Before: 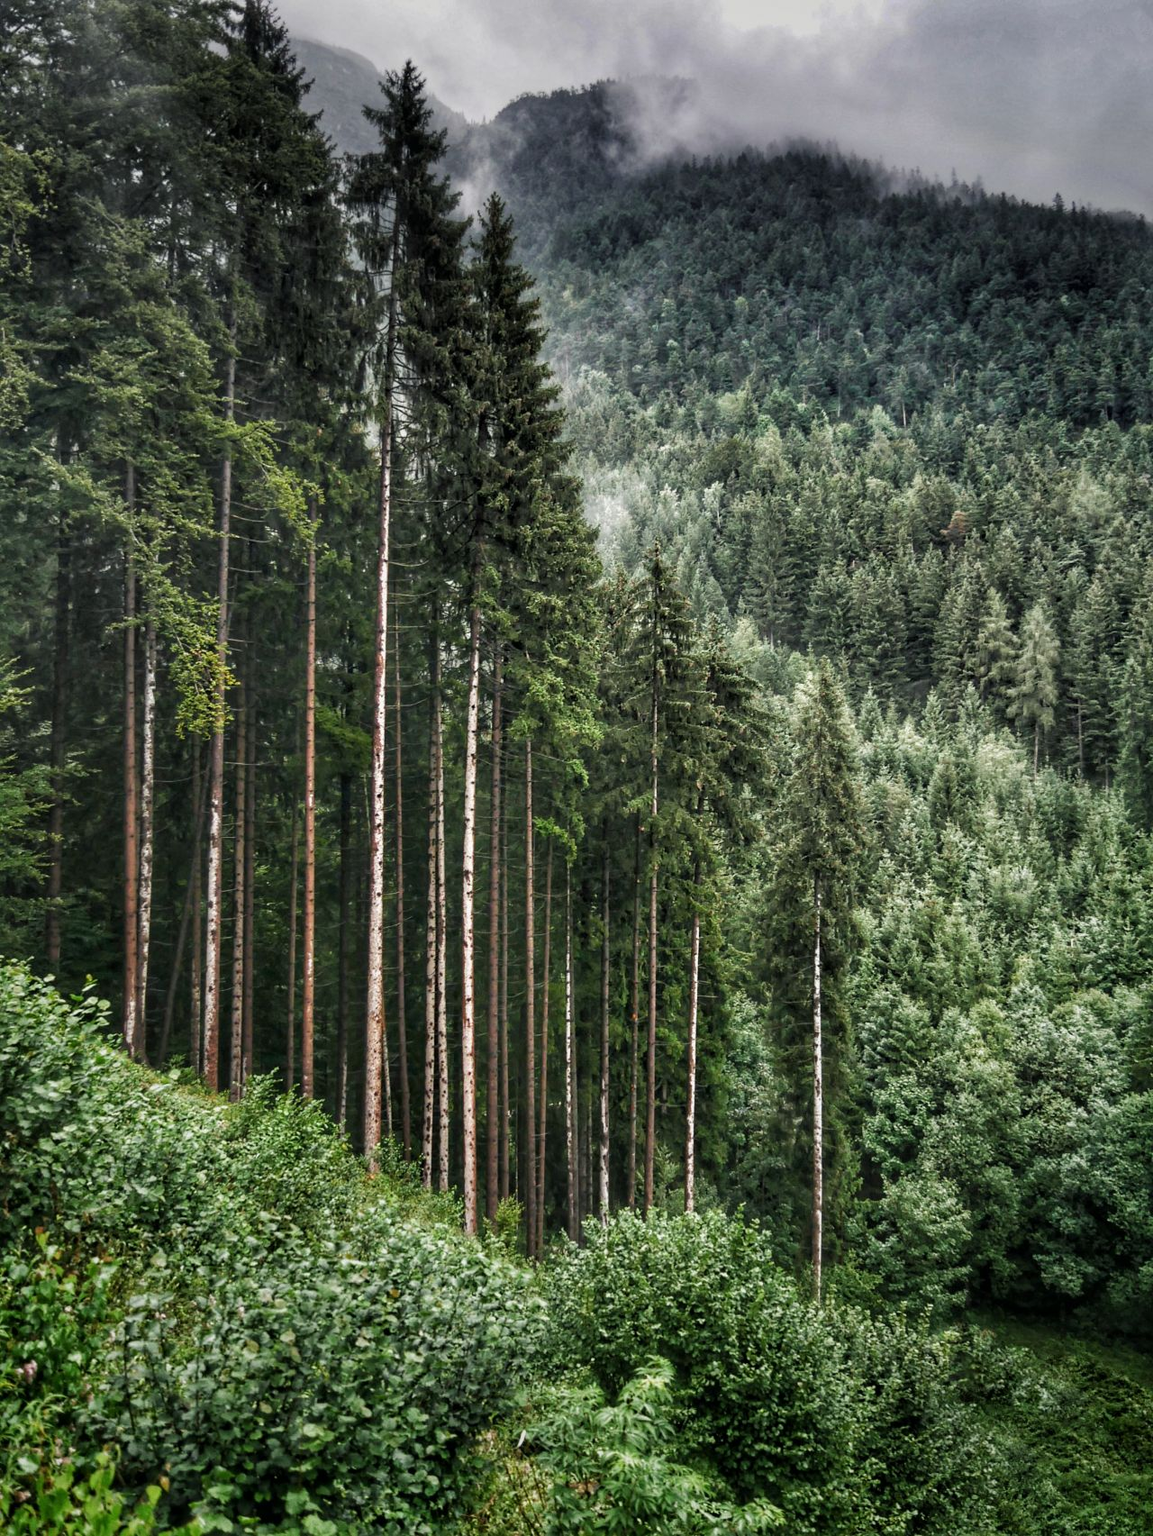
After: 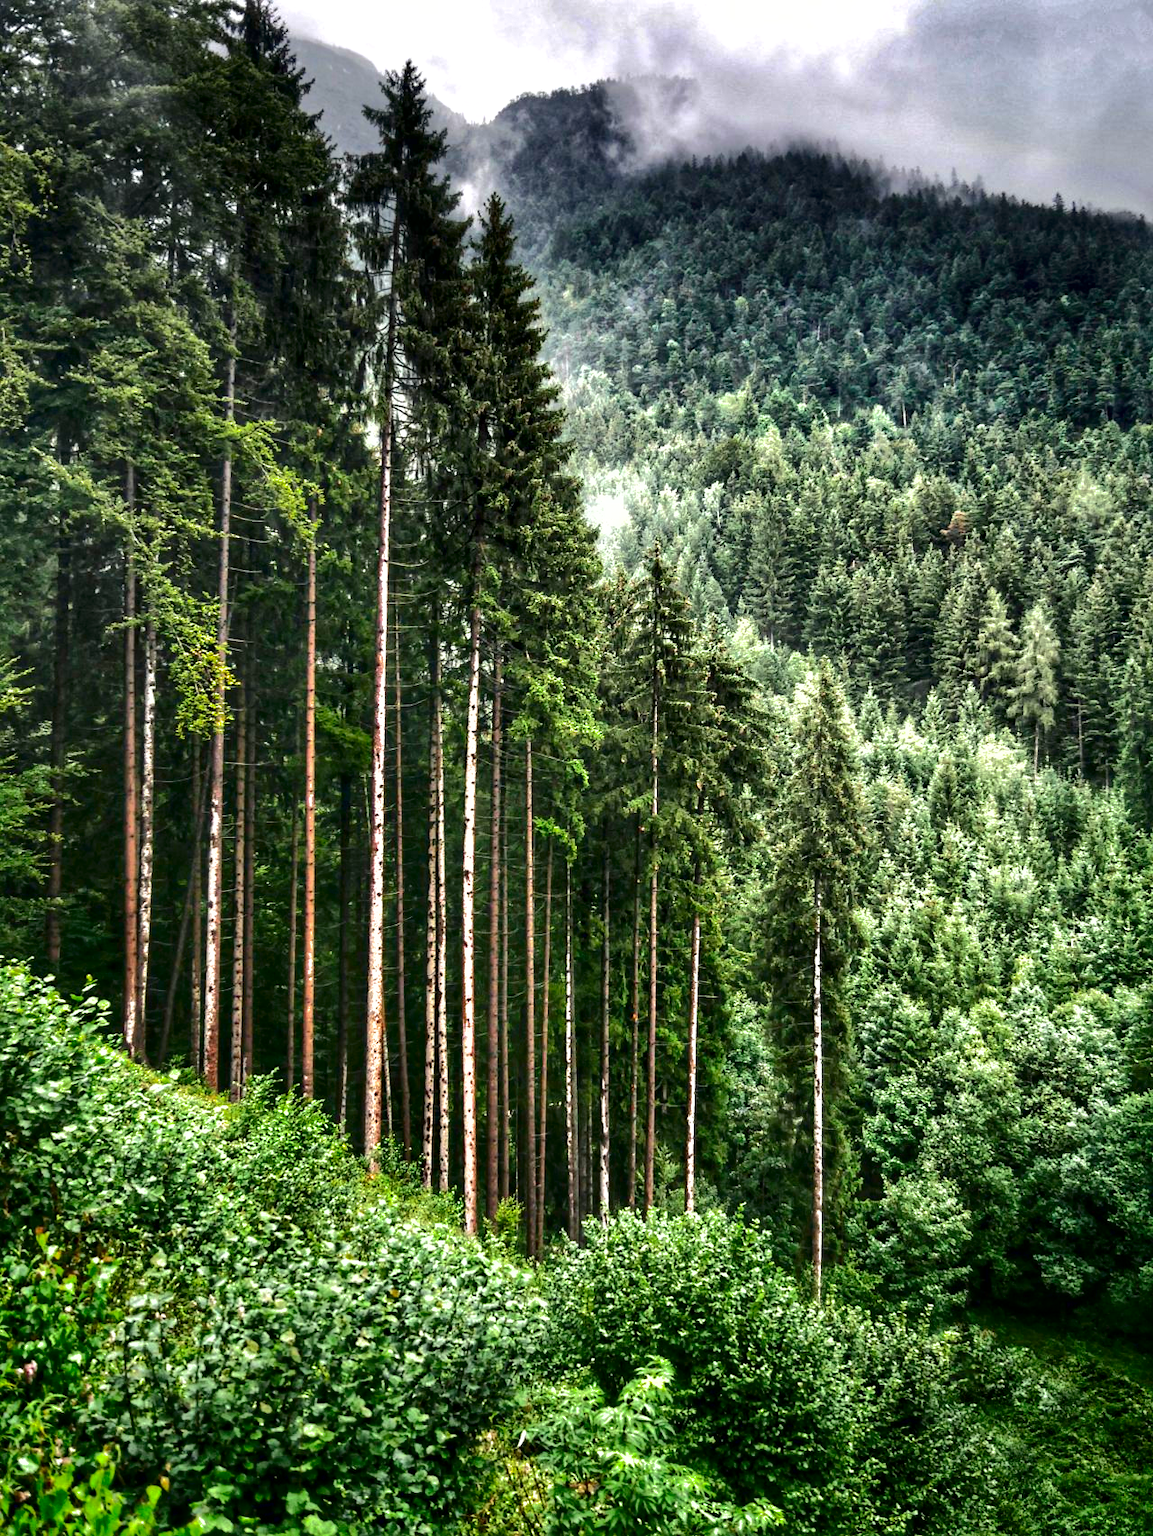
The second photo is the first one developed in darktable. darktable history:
exposure: exposure 1 EV, compensate highlight preservation false
contrast brightness saturation: contrast 0.222, brightness -0.192, saturation 0.235
shadows and highlights: shadows 39.31, highlights -59.81
